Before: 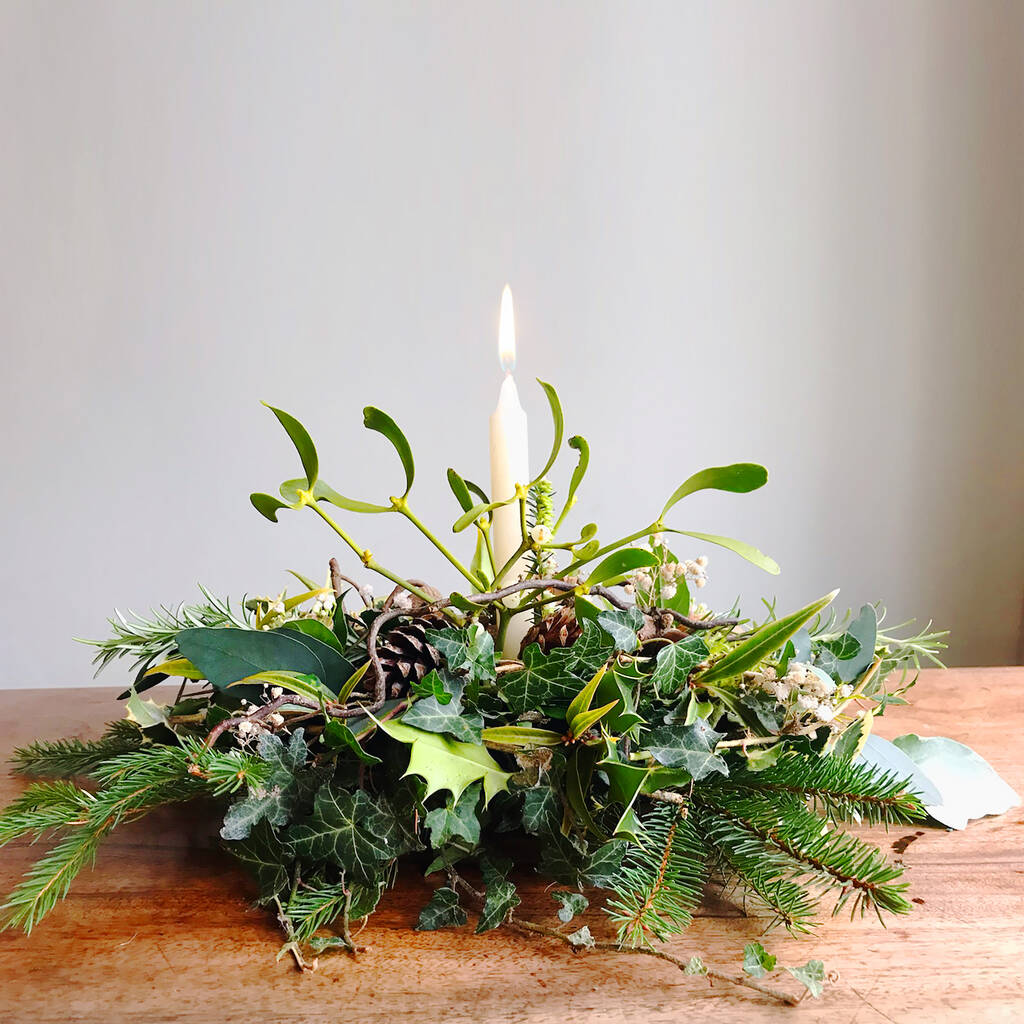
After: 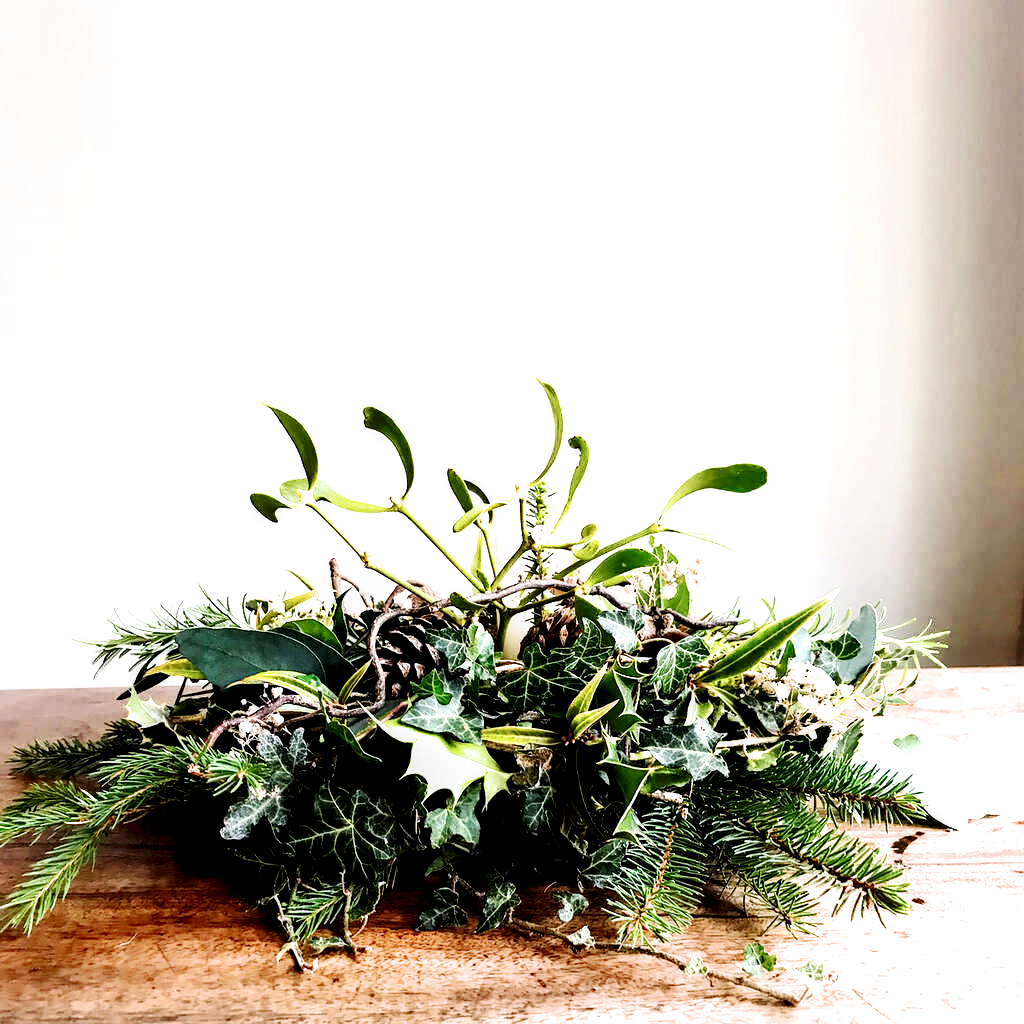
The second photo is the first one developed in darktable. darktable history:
filmic rgb: black relative exposure -9.08 EV, white relative exposure 2.3 EV, hardness 7.49
local contrast: detail 135%, midtone range 0.75
tone equalizer: -8 EV -0.75 EV, -7 EV -0.7 EV, -6 EV -0.6 EV, -5 EV -0.4 EV, -3 EV 0.4 EV, -2 EV 0.6 EV, -1 EV 0.7 EV, +0 EV 0.75 EV, edges refinement/feathering 500, mask exposure compensation -1.57 EV, preserve details no
